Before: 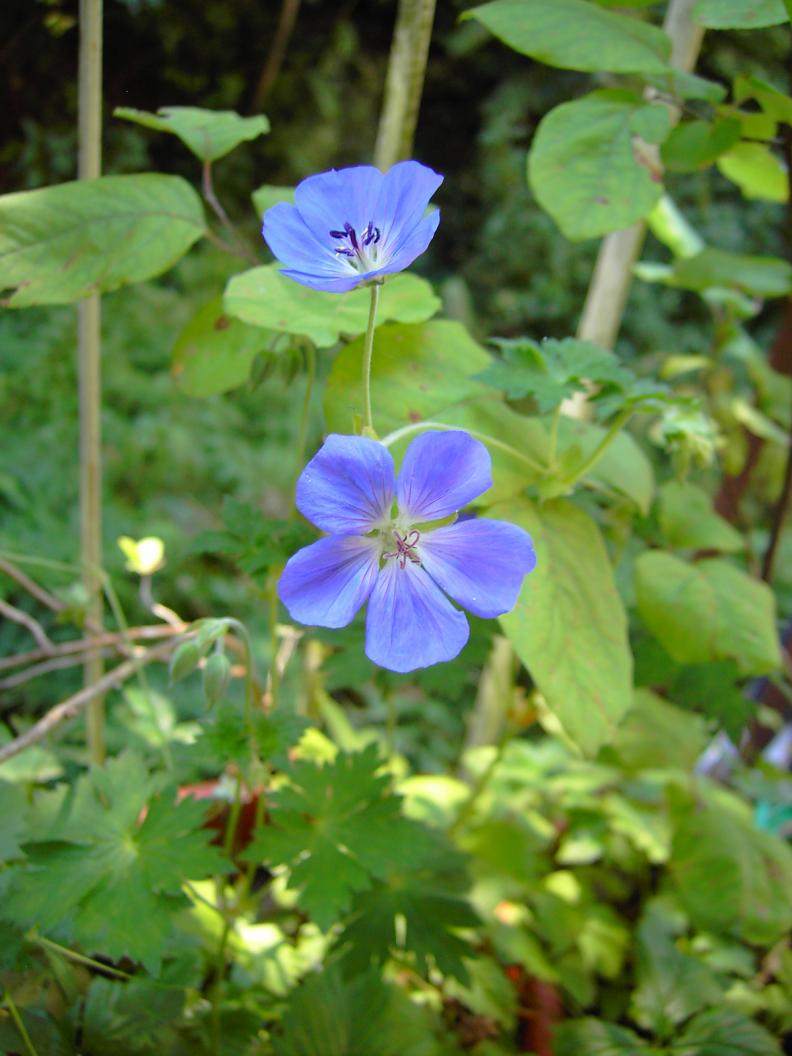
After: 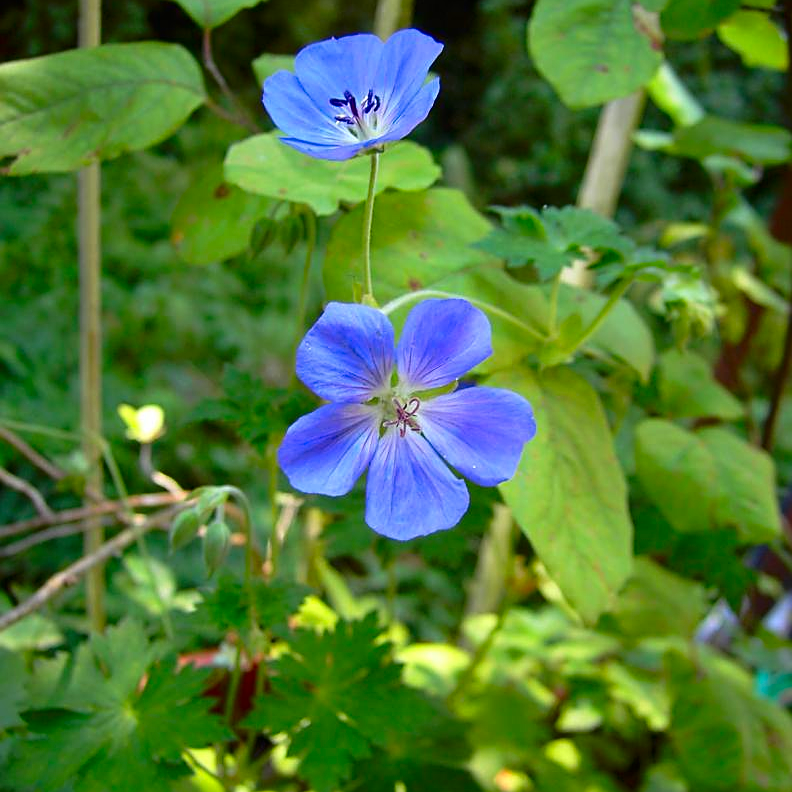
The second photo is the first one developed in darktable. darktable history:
sharpen: on, module defaults
crop and rotate: top 12.5%, bottom 12.5%
contrast brightness saturation: contrast 0.12, brightness -0.12, saturation 0.2
